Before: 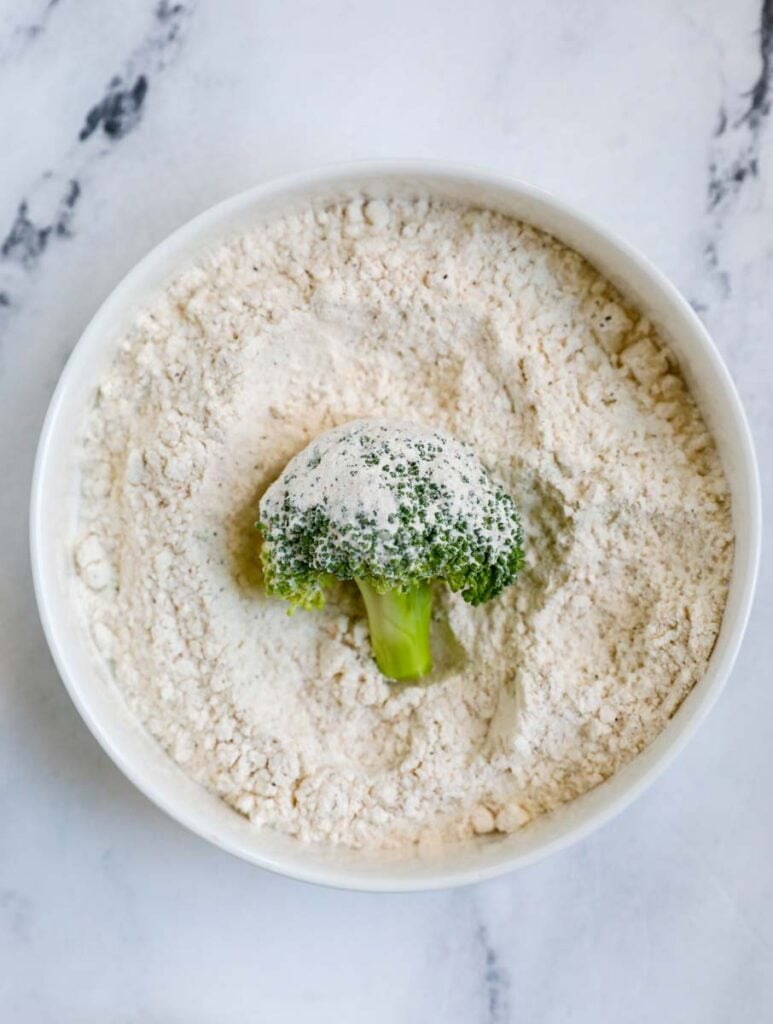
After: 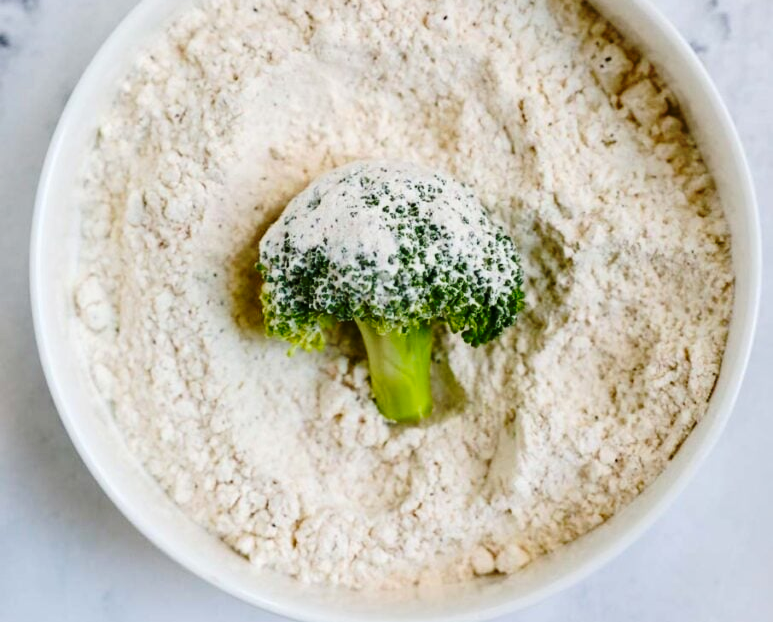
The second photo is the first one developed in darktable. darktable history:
crop and rotate: top 25.324%, bottom 13.928%
base curve: curves: ch0 [(0, 0) (0.073, 0.04) (0.157, 0.139) (0.492, 0.492) (0.758, 0.758) (1, 1)], preserve colors none
contrast brightness saturation: contrast 0.137
